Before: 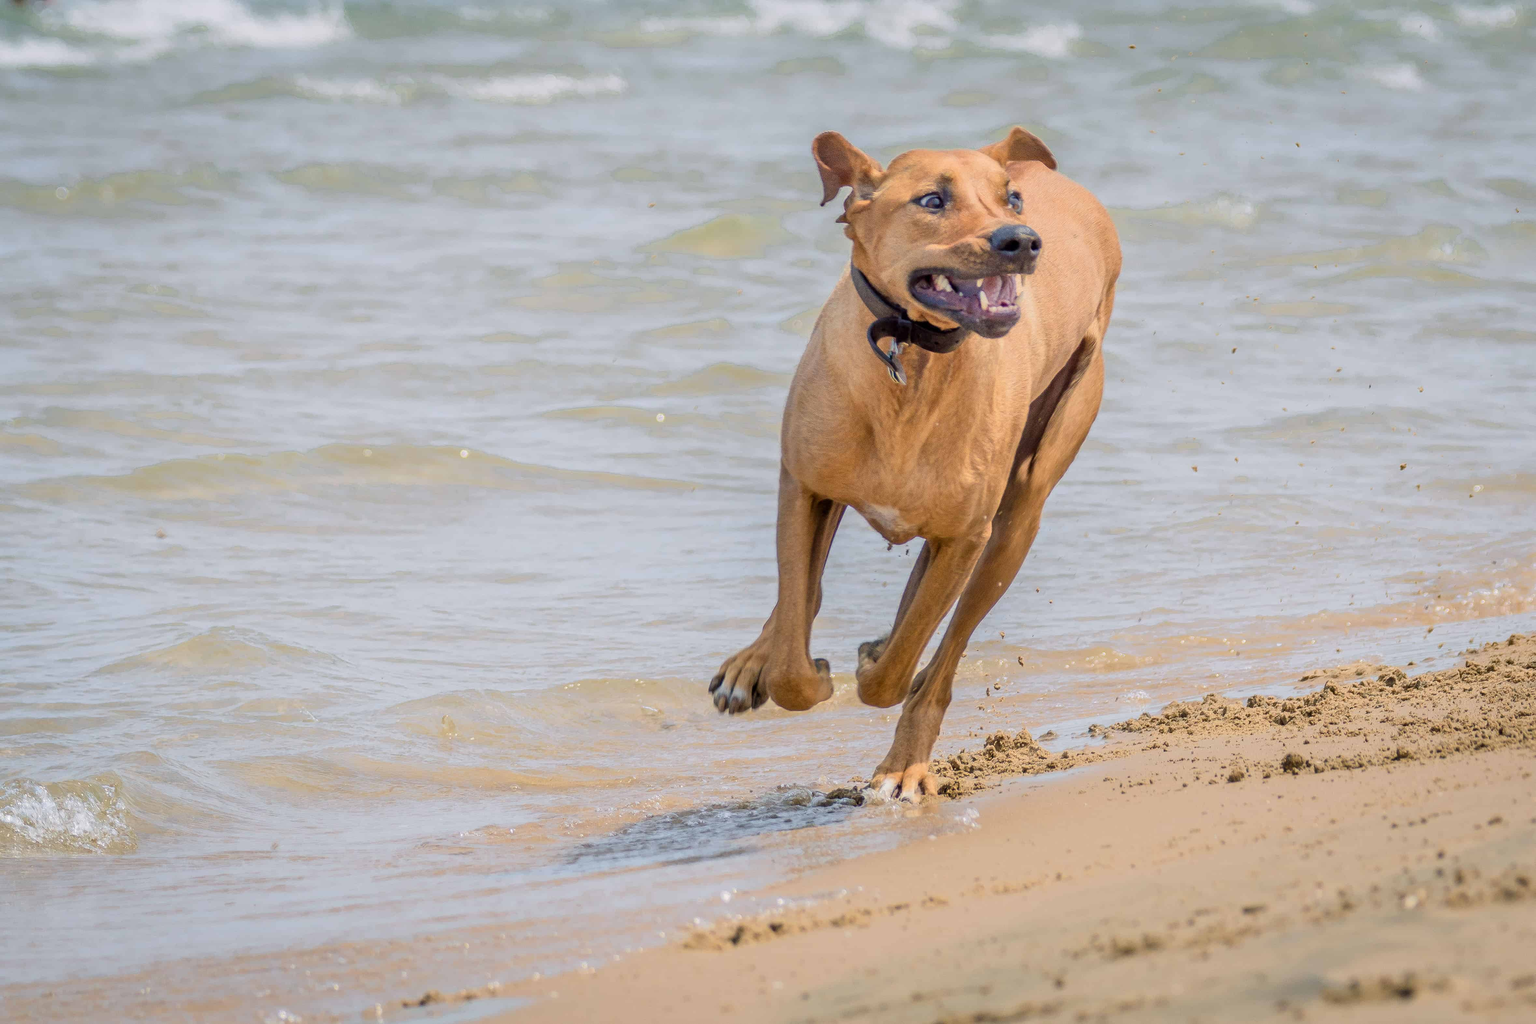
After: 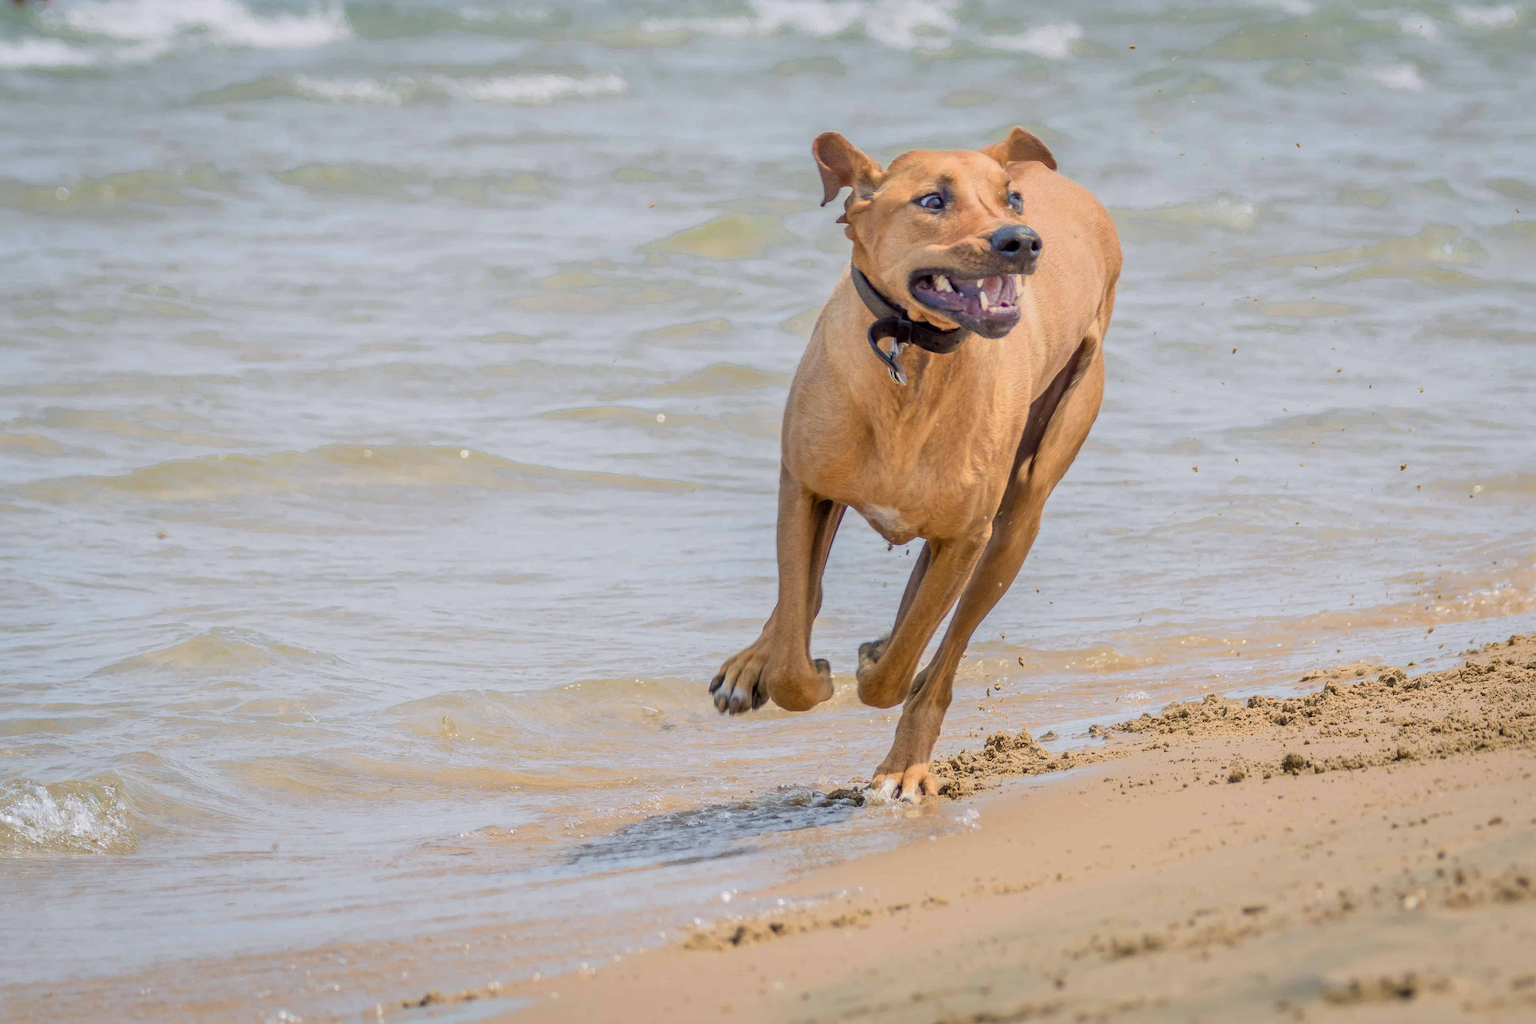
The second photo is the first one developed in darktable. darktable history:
shadows and highlights: shadows 25.51, highlights -25.91
